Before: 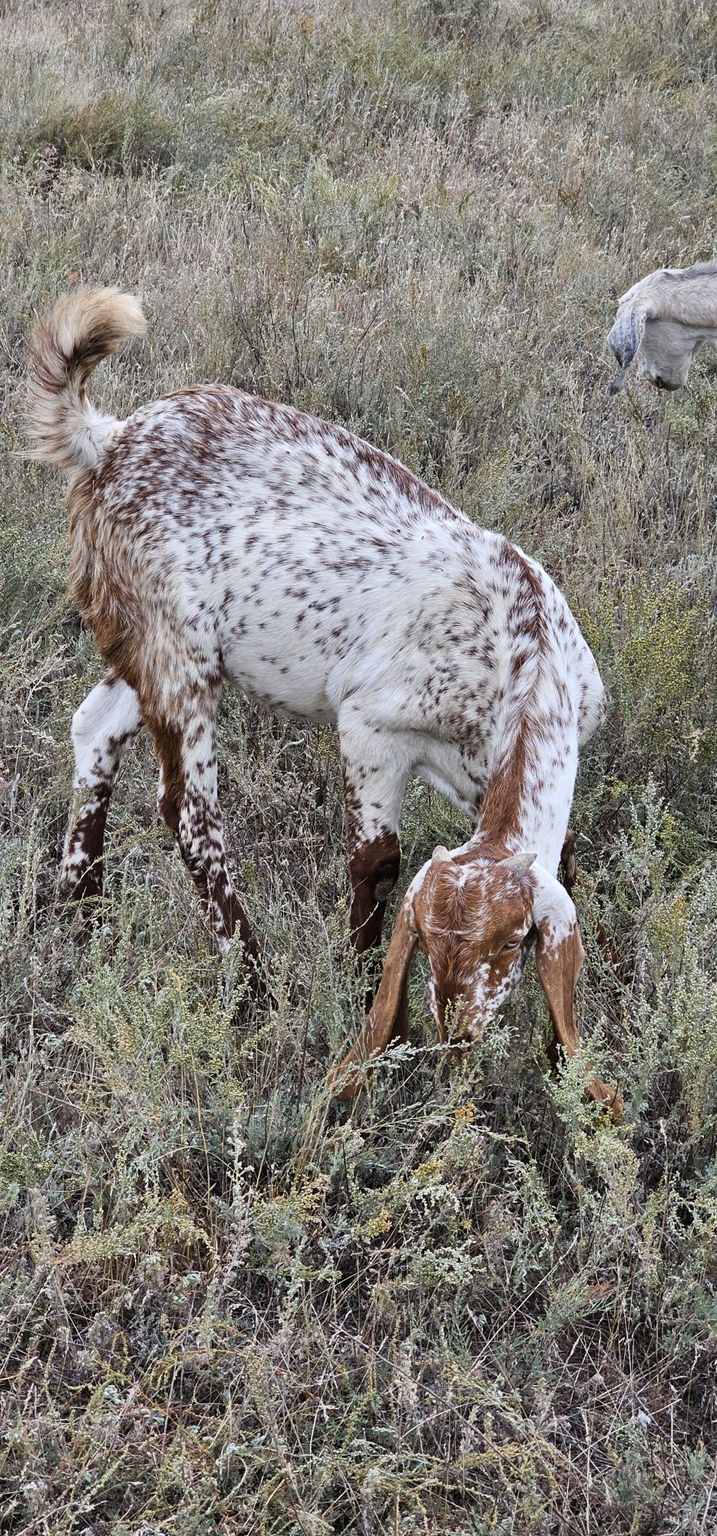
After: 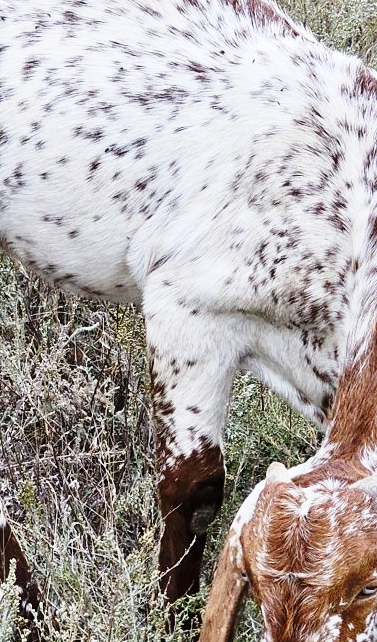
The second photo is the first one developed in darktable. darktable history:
contrast brightness saturation: contrast 0.027, brightness -0.034
base curve: curves: ch0 [(0, 0) (0.028, 0.03) (0.121, 0.232) (0.46, 0.748) (0.859, 0.968) (1, 1)], preserve colors none
crop: left 31.871%, top 31.995%, right 27.709%, bottom 35.861%
